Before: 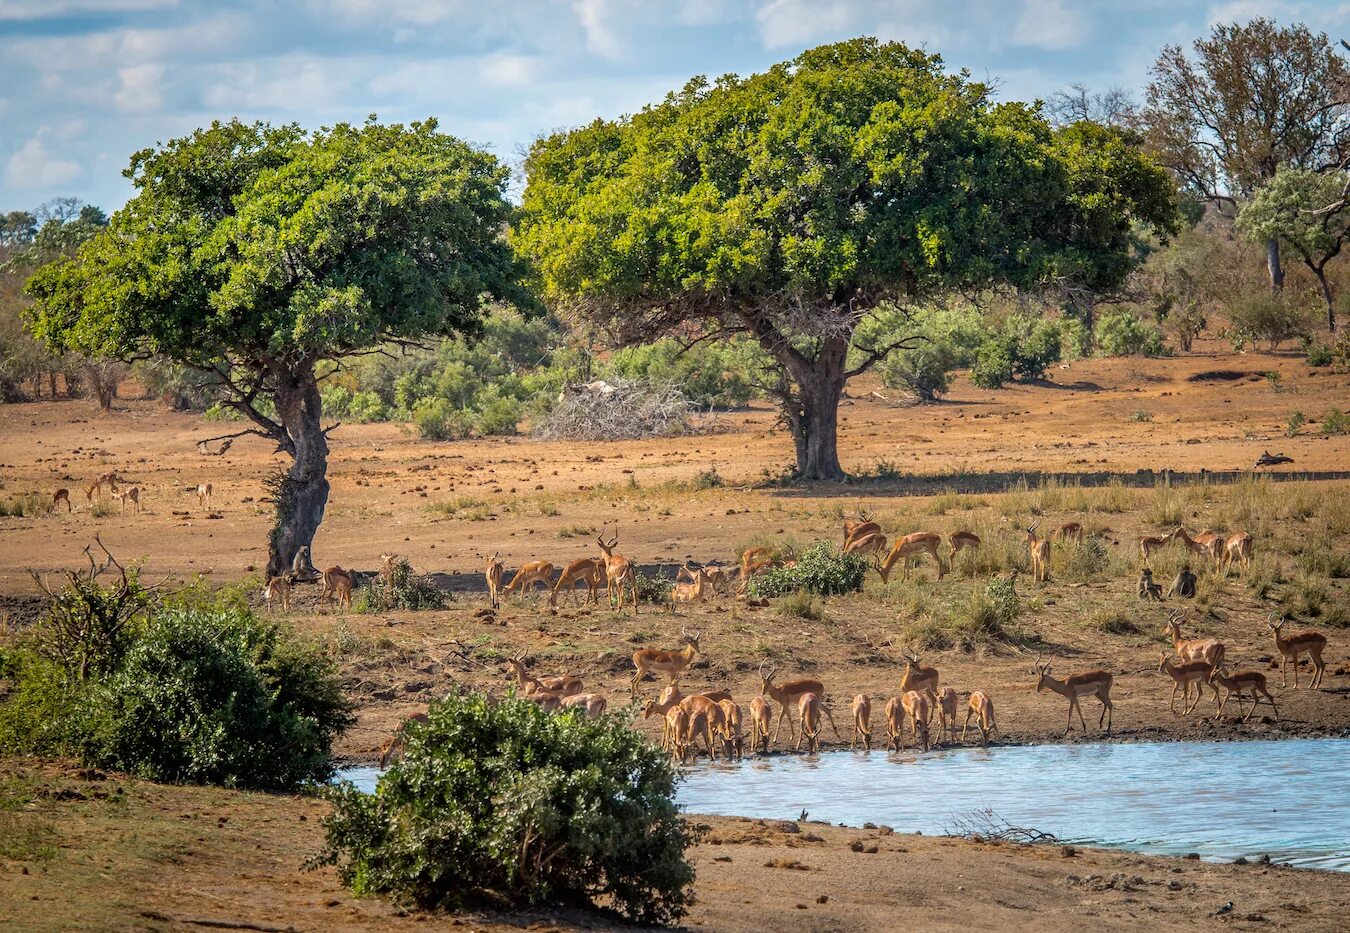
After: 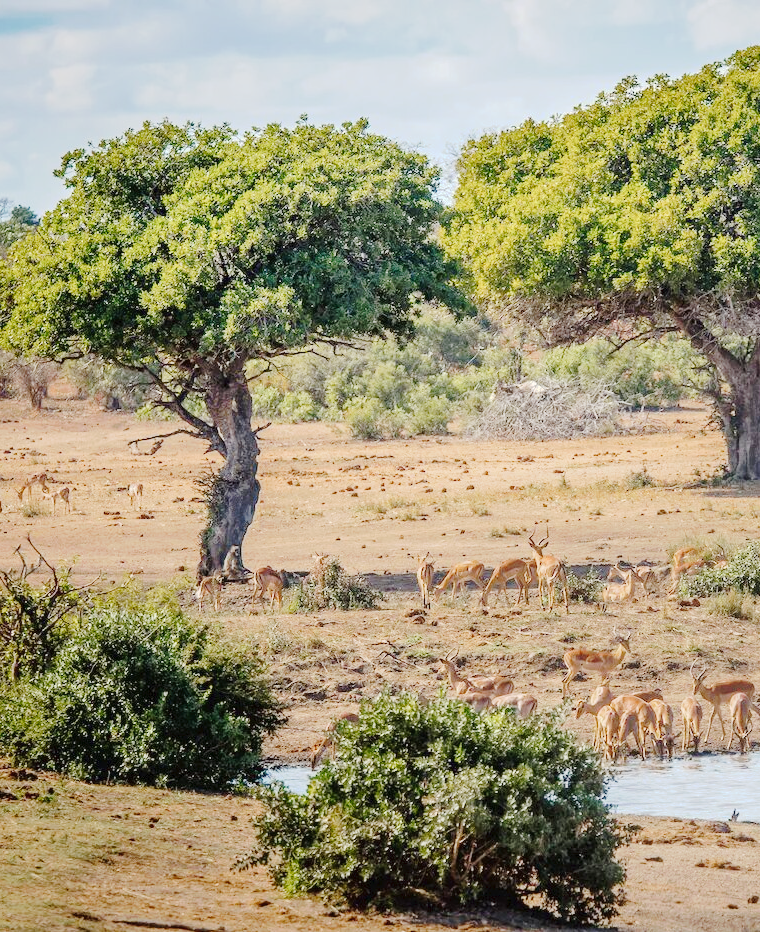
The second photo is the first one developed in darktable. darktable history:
tone curve: curves: ch0 [(0, 0) (0.003, 0.021) (0.011, 0.033) (0.025, 0.059) (0.044, 0.097) (0.069, 0.141) (0.1, 0.186) (0.136, 0.237) (0.177, 0.298) (0.224, 0.378) (0.277, 0.47) (0.335, 0.542) (0.399, 0.605) (0.468, 0.678) (0.543, 0.724) (0.623, 0.787) (0.709, 0.829) (0.801, 0.875) (0.898, 0.912) (1, 1)], preserve colors none
crop: left 5.114%, right 38.589%
